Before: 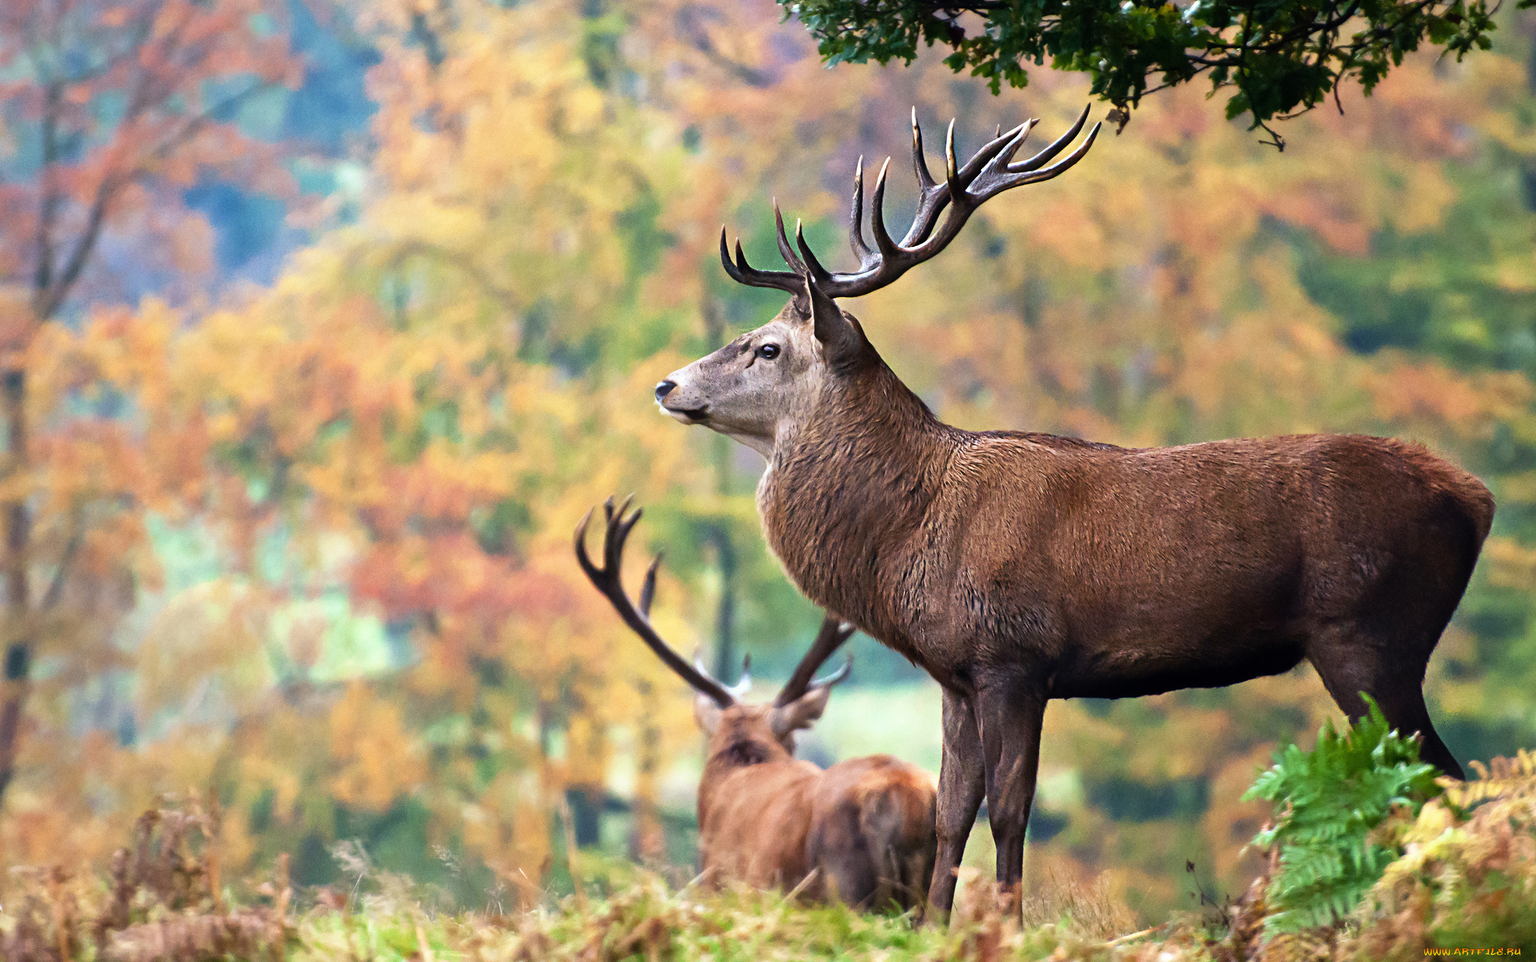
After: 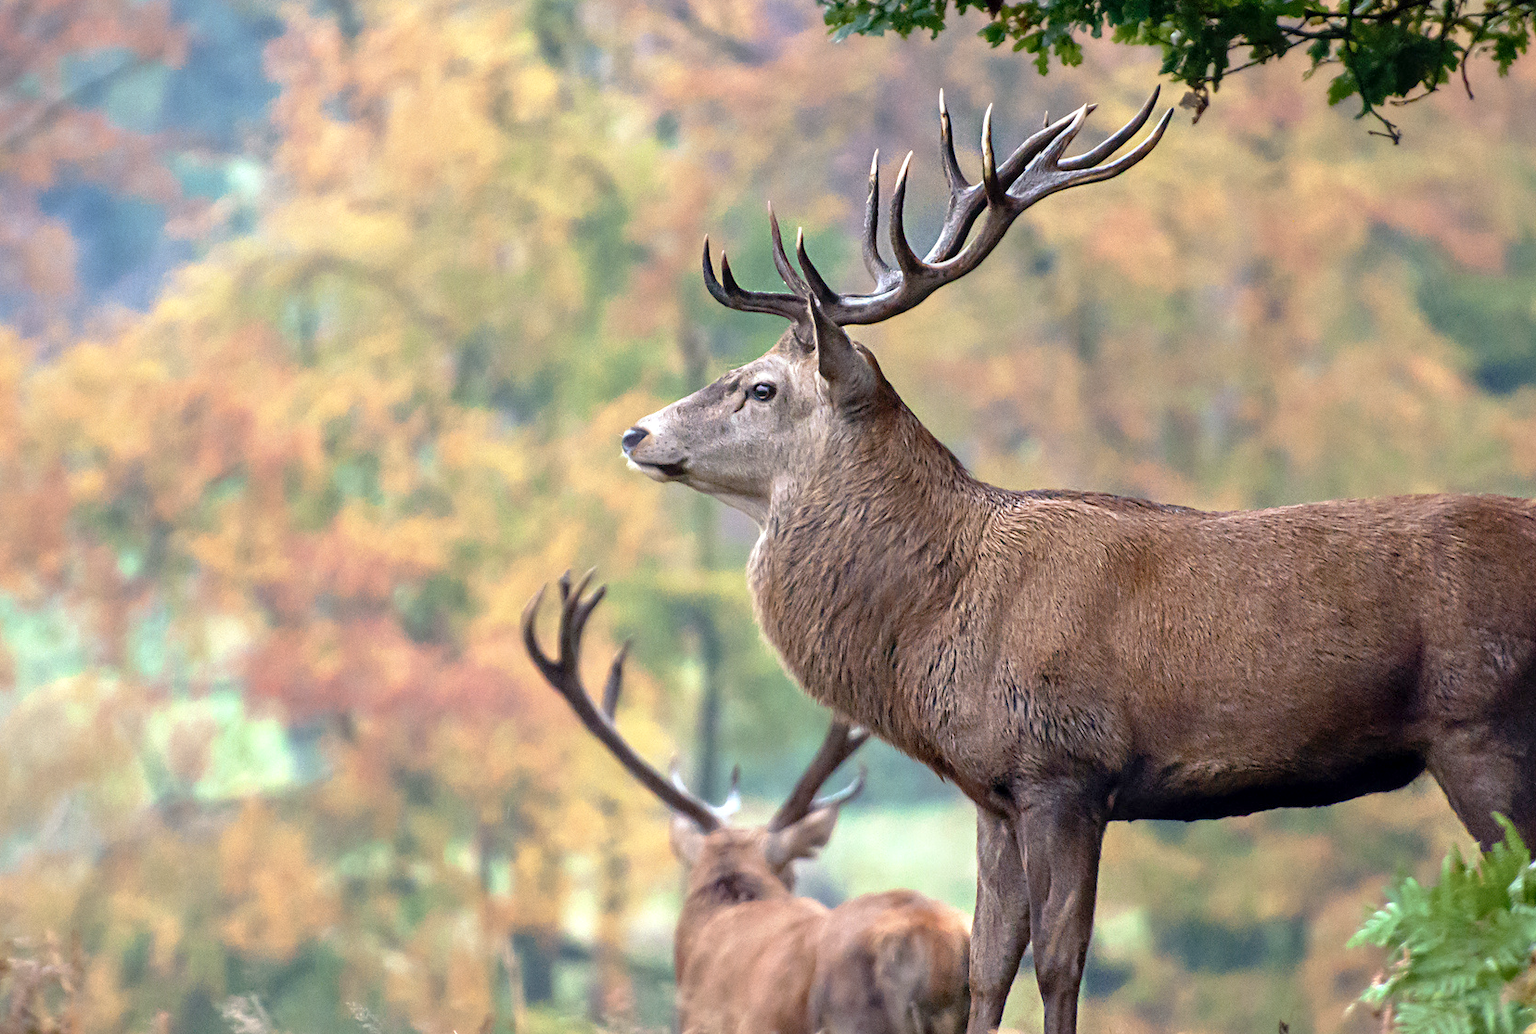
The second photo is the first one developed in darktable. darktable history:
crop: left 9.946%, top 3.592%, right 9.18%, bottom 9.406%
tone curve: curves: ch0 [(0, 0) (0.004, 0.008) (0.077, 0.156) (0.169, 0.29) (0.774, 0.774) (1, 1)], preserve colors none
local contrast: on, module defaults
